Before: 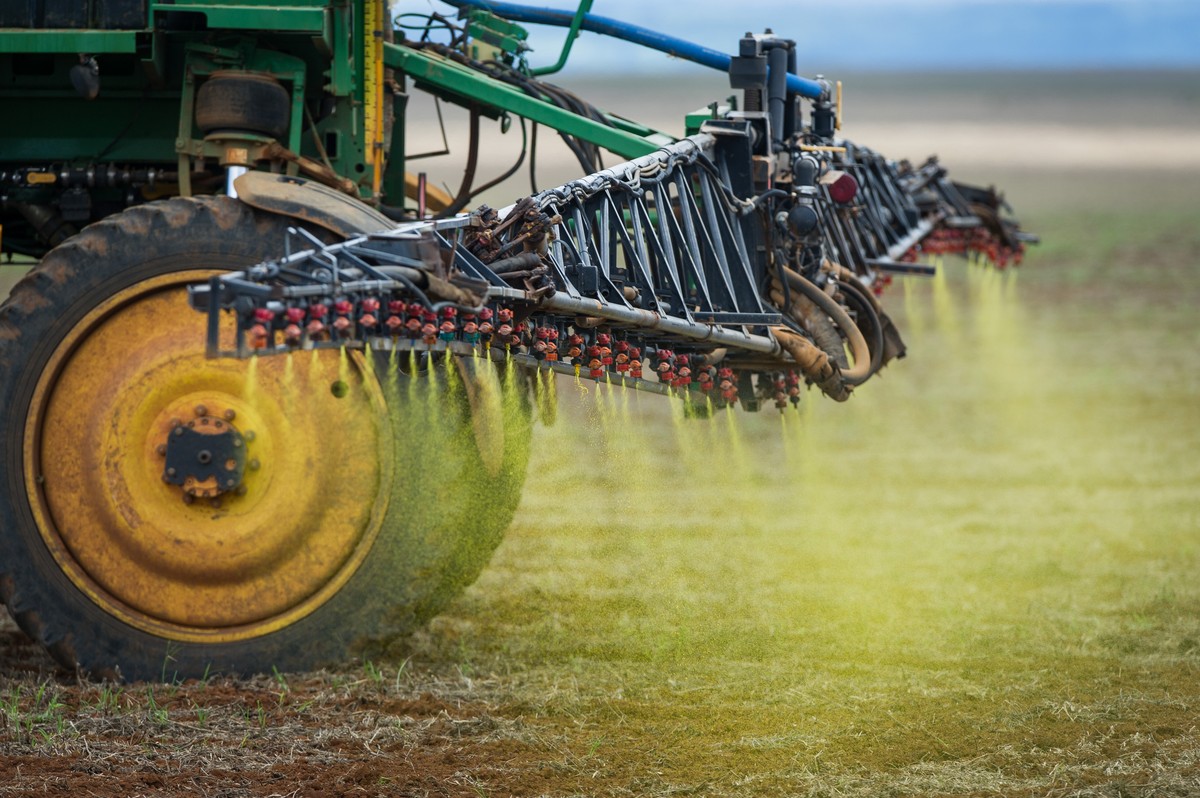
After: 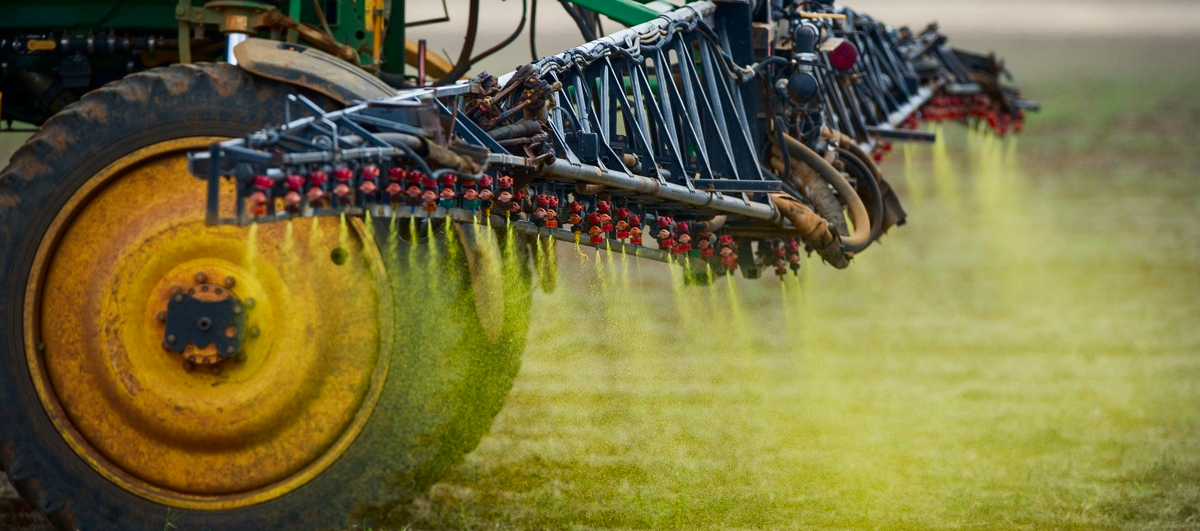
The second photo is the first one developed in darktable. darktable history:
vignetting: fall-off start 91.16%, unbound false
crop: top 16.687%, bottom 16.766%
contrast brightness saturation: contrast 0.069, brightness -0.138, saturation 0.116
levels: levels [0, 0.478, 1]
